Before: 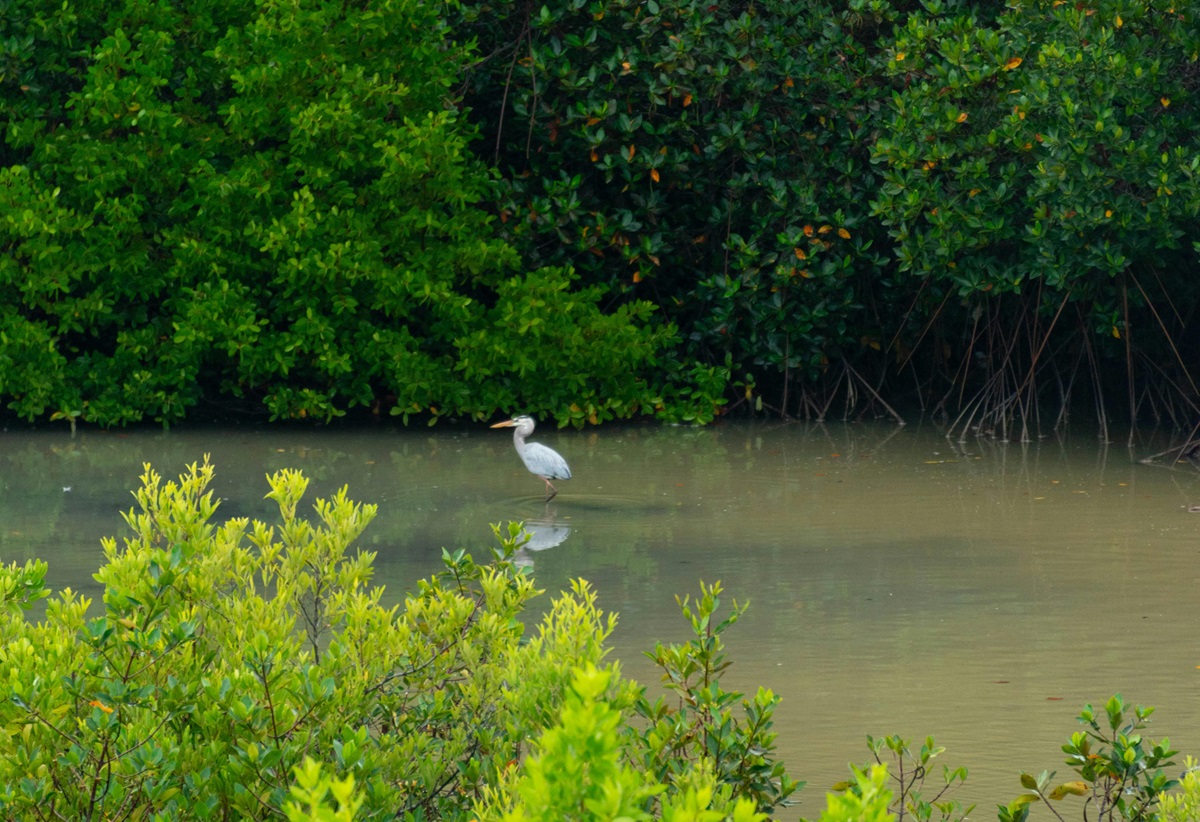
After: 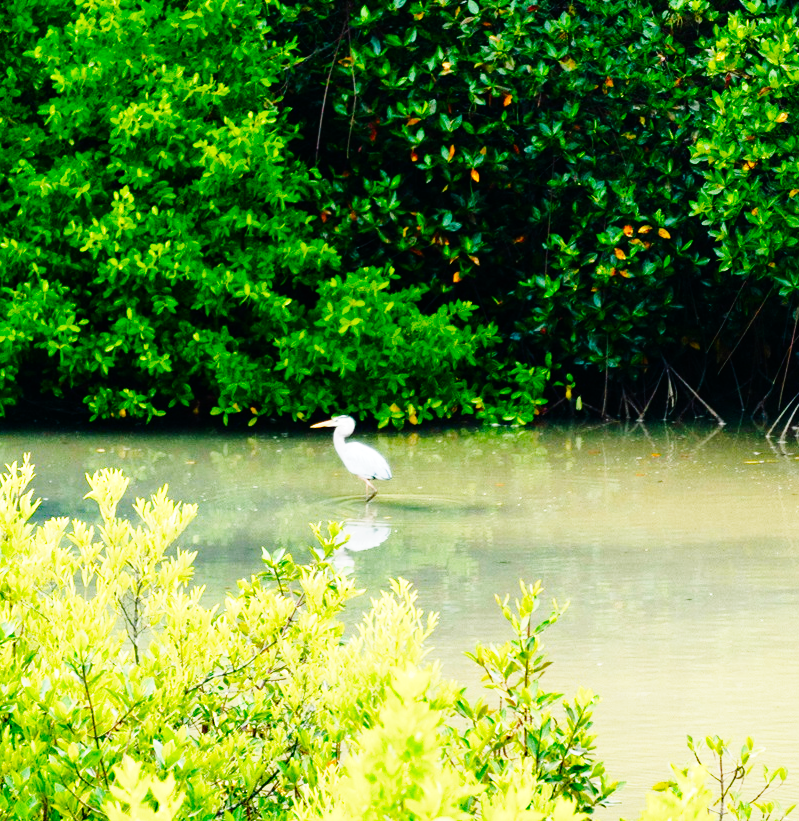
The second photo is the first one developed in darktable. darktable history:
base curve: curves: ch0 [(0, 0) (0, 0) (0.002, 0.001) (0.008, 0.003) (0.019, 0.011) (0.037, 0.037) (0.064, 0.11) (0.102, 0.232) (0.152, 0.379) (0.216, 0.524) (0.296, 0.665) (0.394, 0.789) (0.512, 0.881) (0.651, 0.945) (0.813, 0.986) (1, 1)], preserve colors none
color balance rgb: shadows lift › luminance -20%, power › hue 72.24°, highlights gain › luminance 15%, global offset › hue 171.6°, perceptual saturation grading › global saturation 14.09%, perceptual saturation grading › highlights -25%, perceptual saturation grading › shadows 25%, global vibrance 25%, contrast 10%
shadows and highlights: shadows -20, white point adjustment -2, highlights -35
crop and rotate: left 15.055%, right 18.278%
exposure: exposure 1 EV, compensate highlight preservation false
